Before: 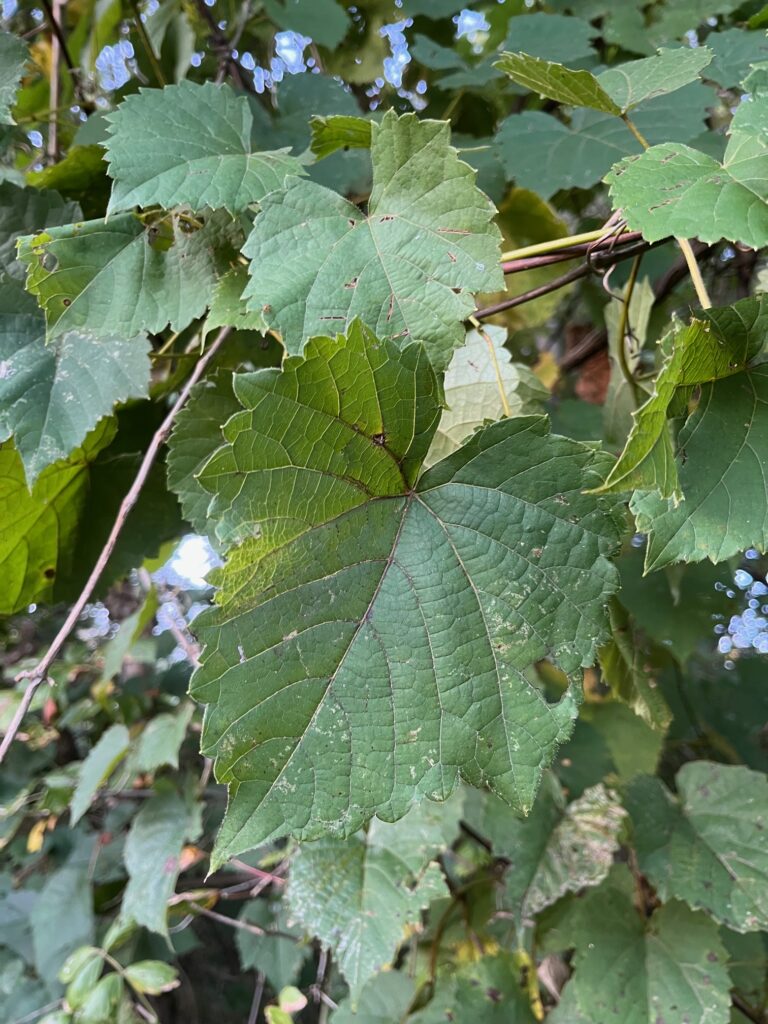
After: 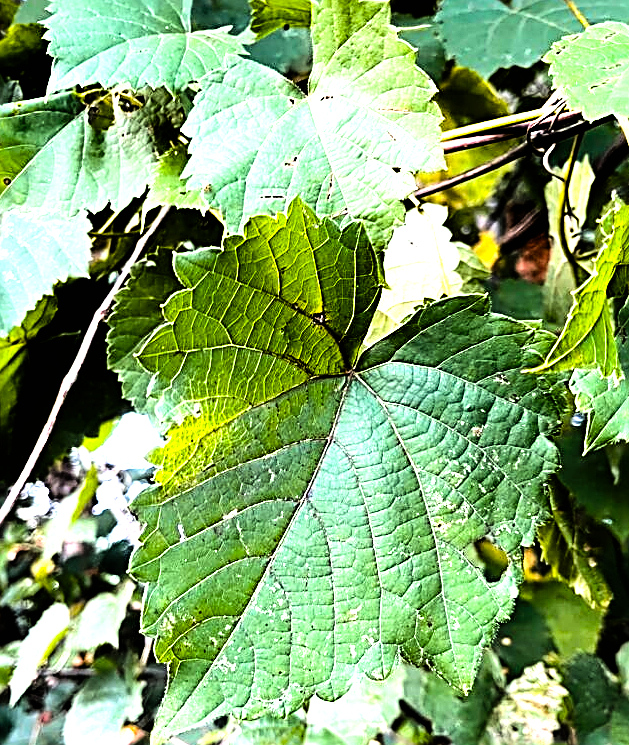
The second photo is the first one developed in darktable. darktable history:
crop: left 7.856%, top 11.836%, right 10.12%, bottom 15.387%
exposure: compensate highlight preservation false
color balance rgb: linear chroma grading › global chroma 15%, perceptual saturation grading › global saturation 30%
tone equalizer: -8 EV -0.75 EV, -7 EV -0.7 EV, -6 EV -0.6 EV, -5 EV -0.4 EV, -3 EV 0.4 EV, -2 EV 0.6 EV, -1 EV 0.7 EV, +0 EV 0.75 EV, edges refinement/feathering 500, mask exposure compensation -1.57 EV, preserve details no
sharpen: radius 2.817, amount 0.715
filmic rgb: black relative exposure -5 EV, hardness 2.88, contrast 1.3, highlights saturation mix -30%
levels: levels [0, 0.374, 0.749]
